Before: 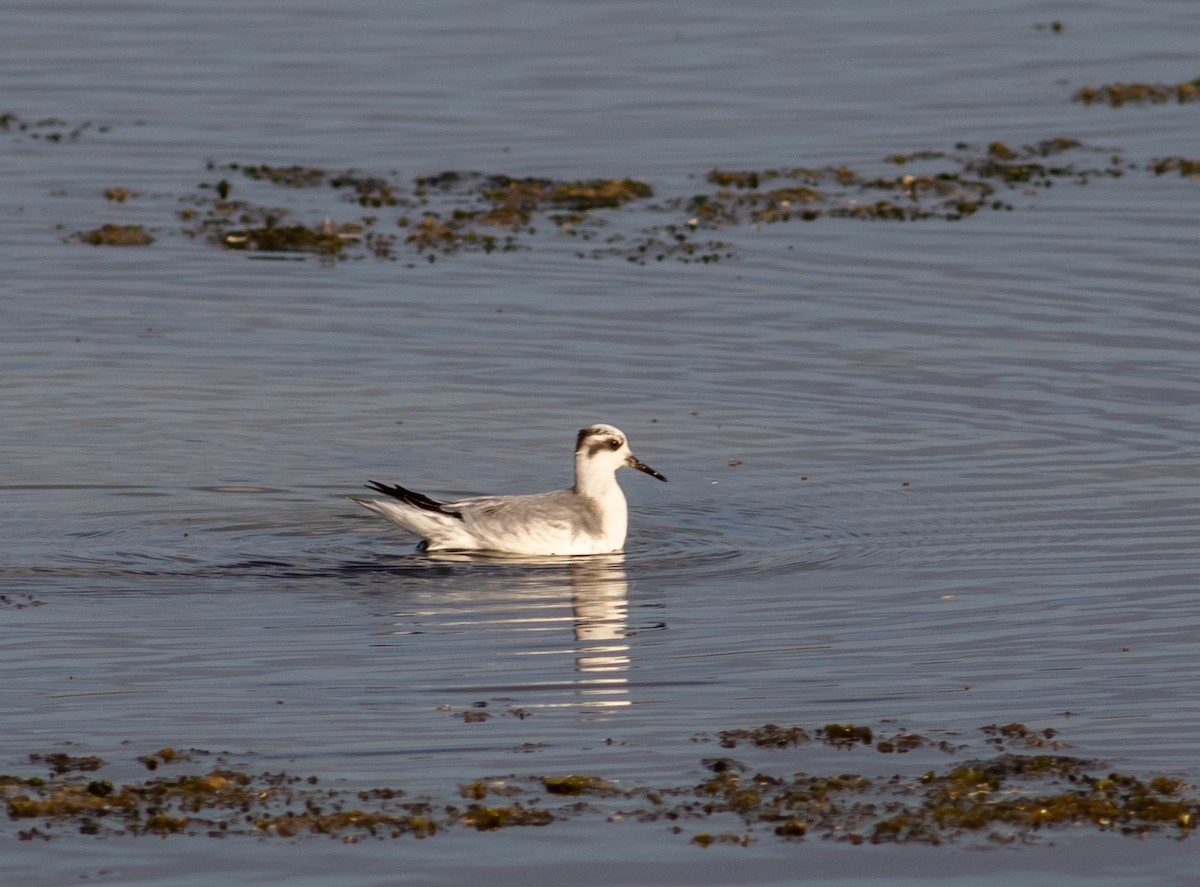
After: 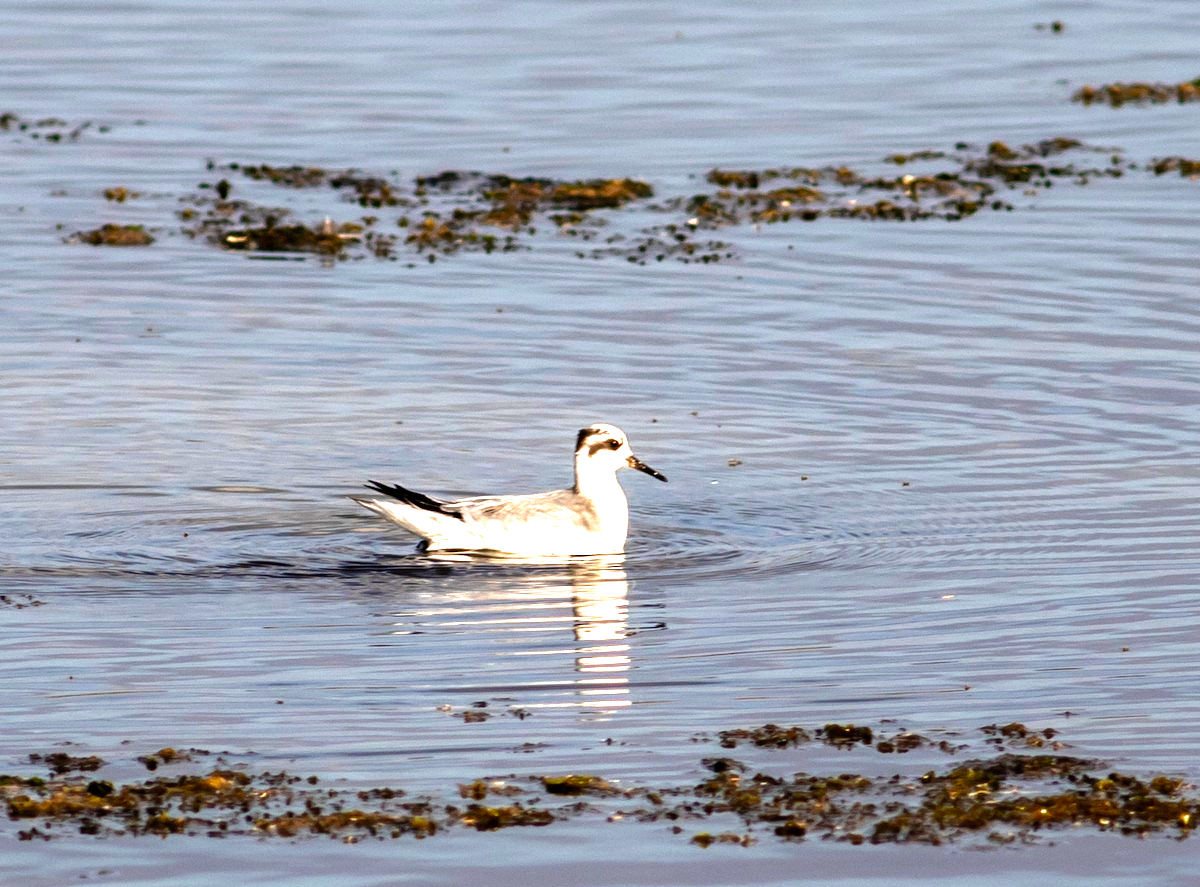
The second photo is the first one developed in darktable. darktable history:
filmic rgb: black relative exposure -8.2 EV, white relative exposure 2.2 EV, threshold 3 EV, hardness 7.11, latitude 85.74%, contrast 1.696, highlights saturation mix -4%, shadows ↔ highlights balance -2.69%, preserve chrominance no, color science v5 (2021), contrast in shadows safe, contrast in highlights safe, enable highlight reconstruction true
exposure: black level correction -0.005, exposure 1.002 EV, compensate highlight preservation false
shadows and highlights: shadows 25, highlights -25
